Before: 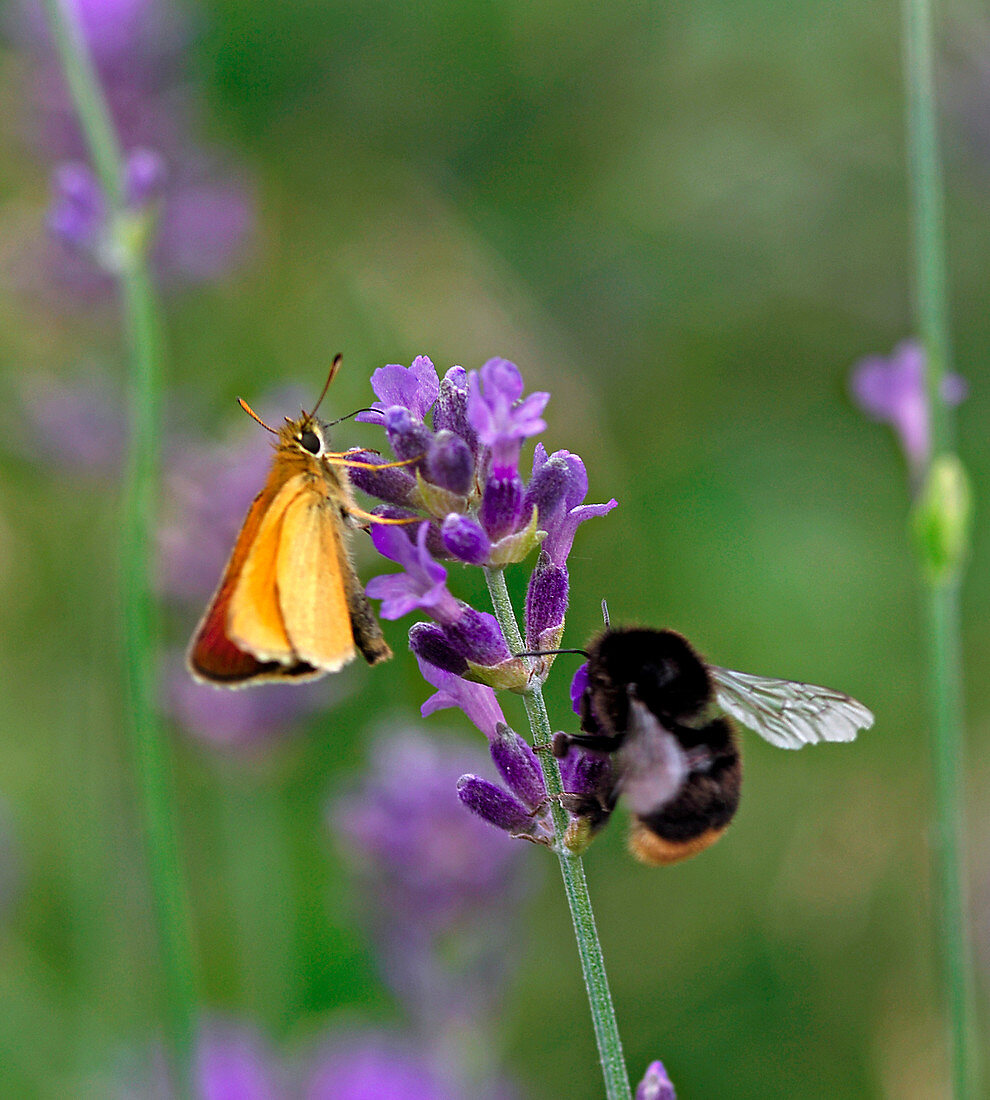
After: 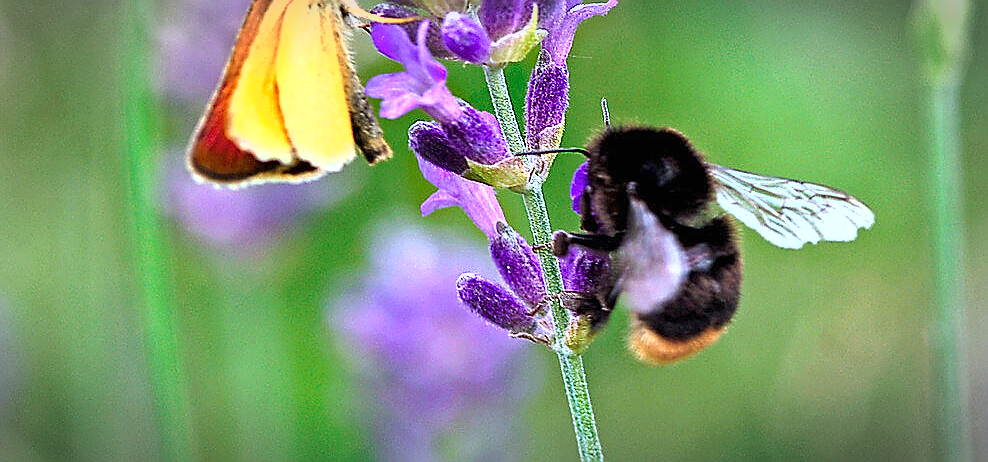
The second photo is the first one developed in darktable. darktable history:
exposure: black level correction 0, exposure 1.2 EV, compensate highlight preservation false
crop: top 45.551%, bottom 12.262%
vignetting: automatic ratio true
sharpen: radius 1.4, amount 1.25, threshold 0.7
shadows and highlights: shadows 29.32, highlights -29.32, low approximation 0.01, soften with gaussian
white balance: red 0.931, blue 1.11
tone equalizer: on, module defaults
